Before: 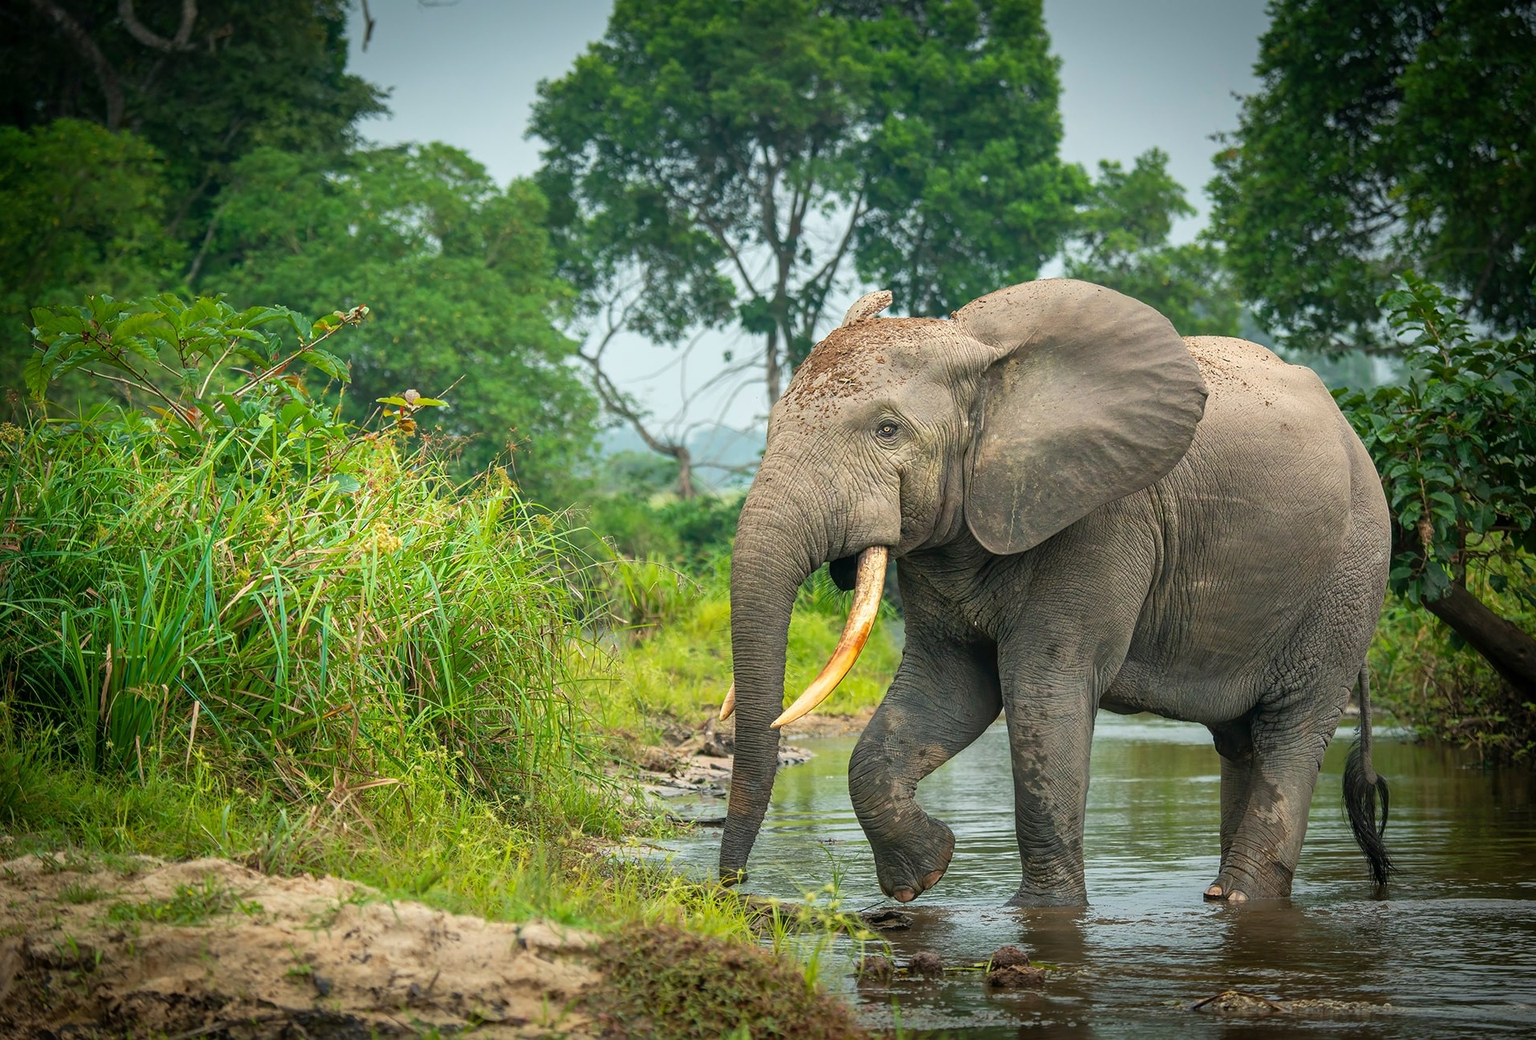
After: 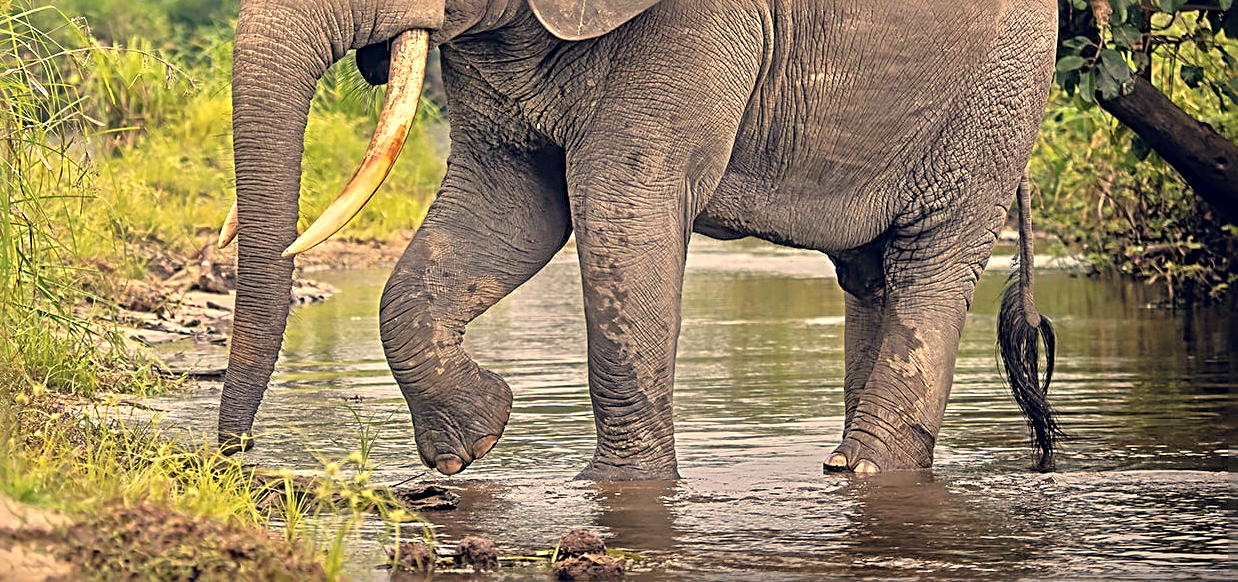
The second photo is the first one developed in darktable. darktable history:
white balance: emerald 1
tone equalizer: -7 EV 0.15 EV, -6 EV 0.6 EV, -5 EV 1.15 EV, -4 EV 1.33 EV, -3 EV 1.15 EV, -2 EV 0.6 EV, -1 EV 0.15 EV, mask exposure compensation -0.5 EV
sharpen: radius 3.69, amount 0.928
color correction: highlights a* 19.59, highlights b* 27.49, shadows a* 3.46, shadows b* -17.28, saturation 0.73
crop and rotate: left 35.509%, top 50.238%, bottom 4.934%
